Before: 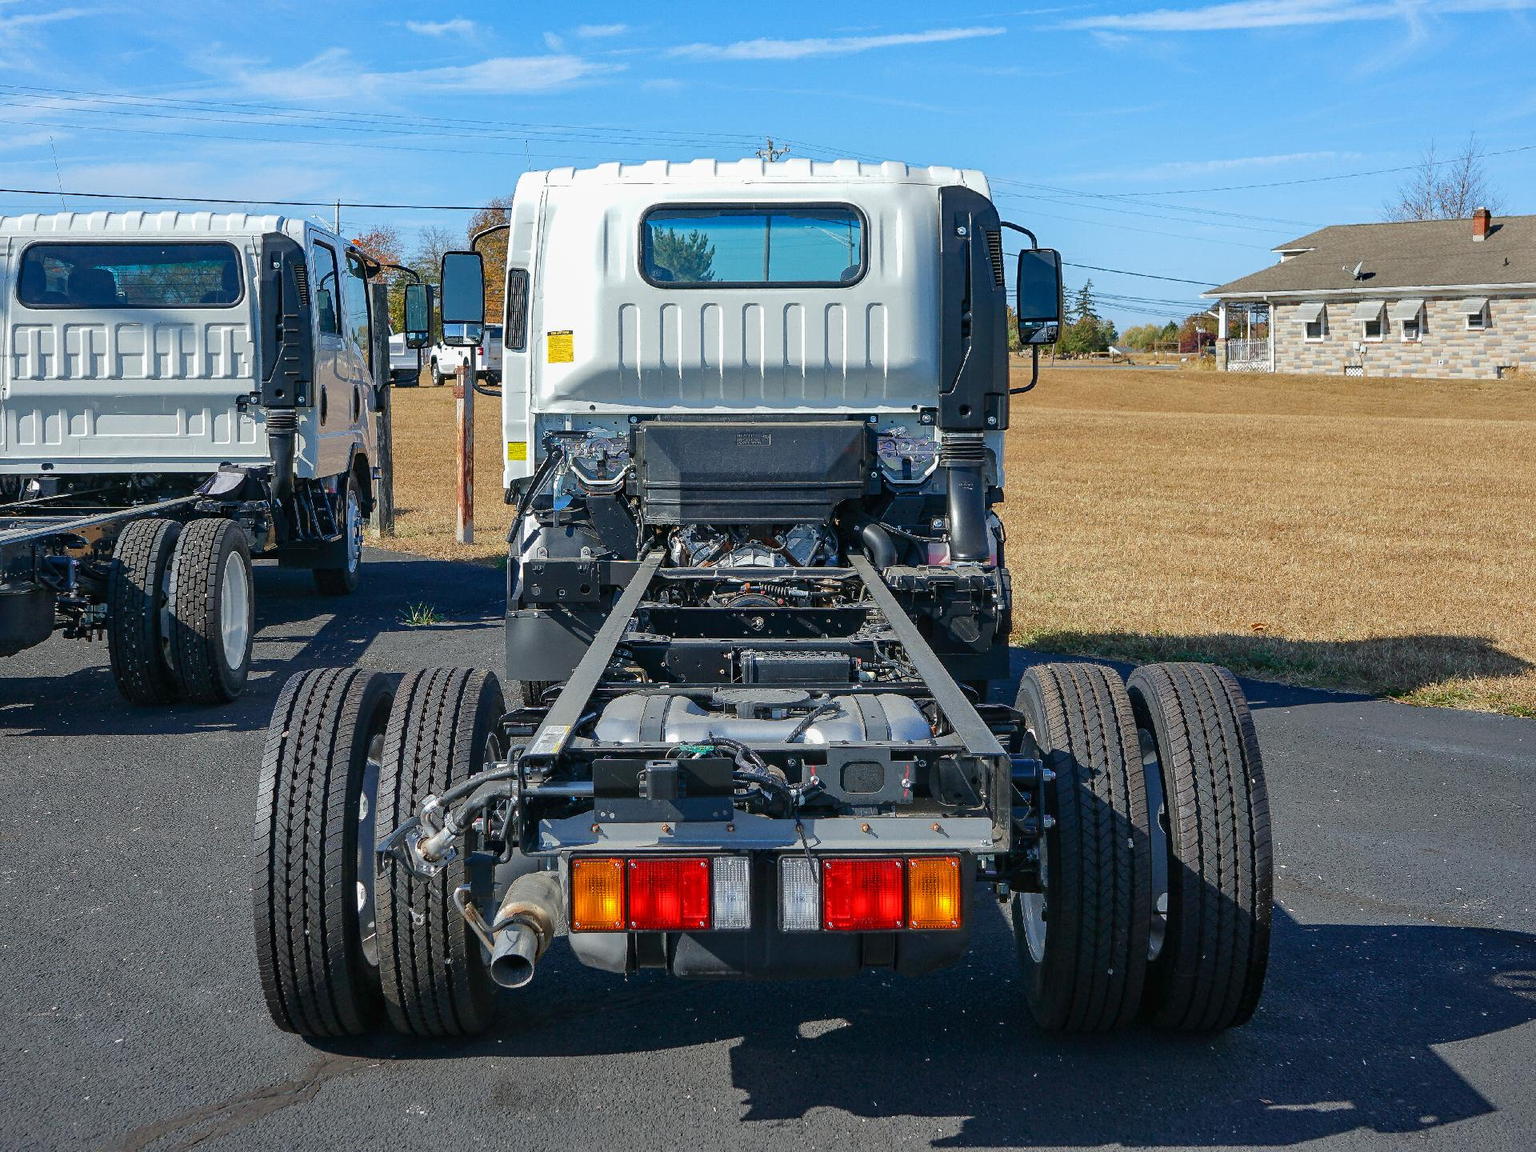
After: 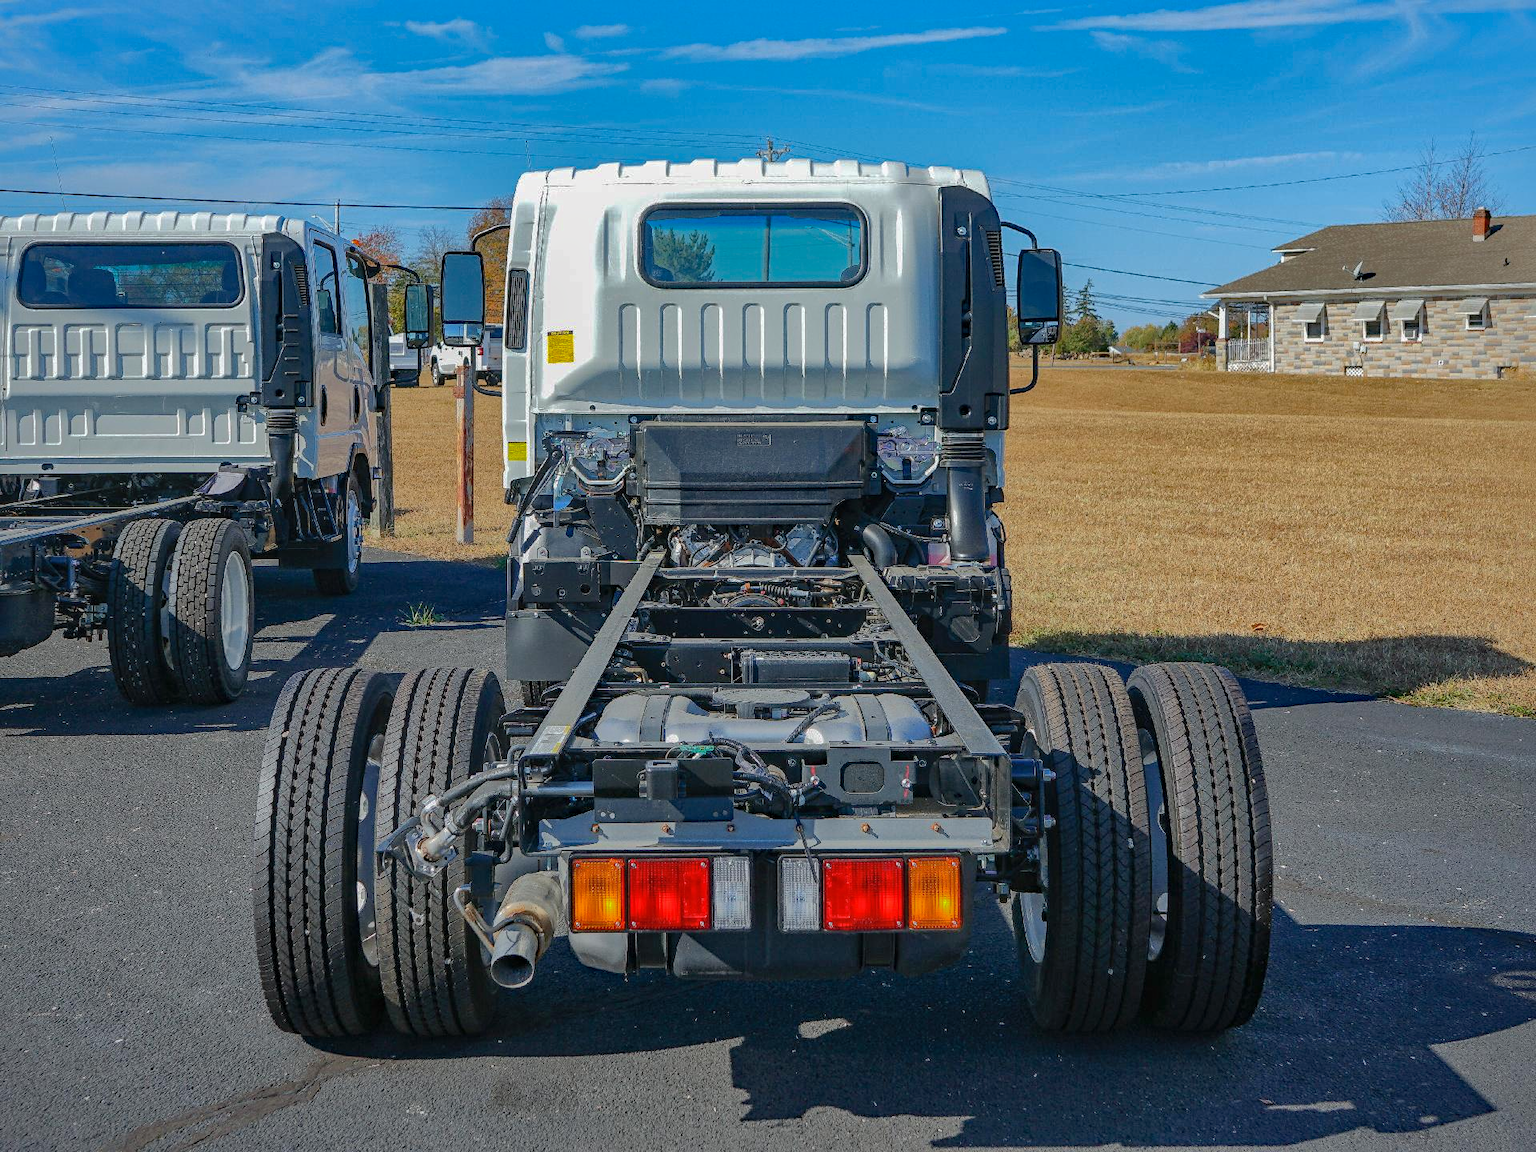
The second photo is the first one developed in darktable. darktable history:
shadows and highlights: shadows 38.43, highlights -74.54
haze removal: adaptive false
local contrast: detail 110%
